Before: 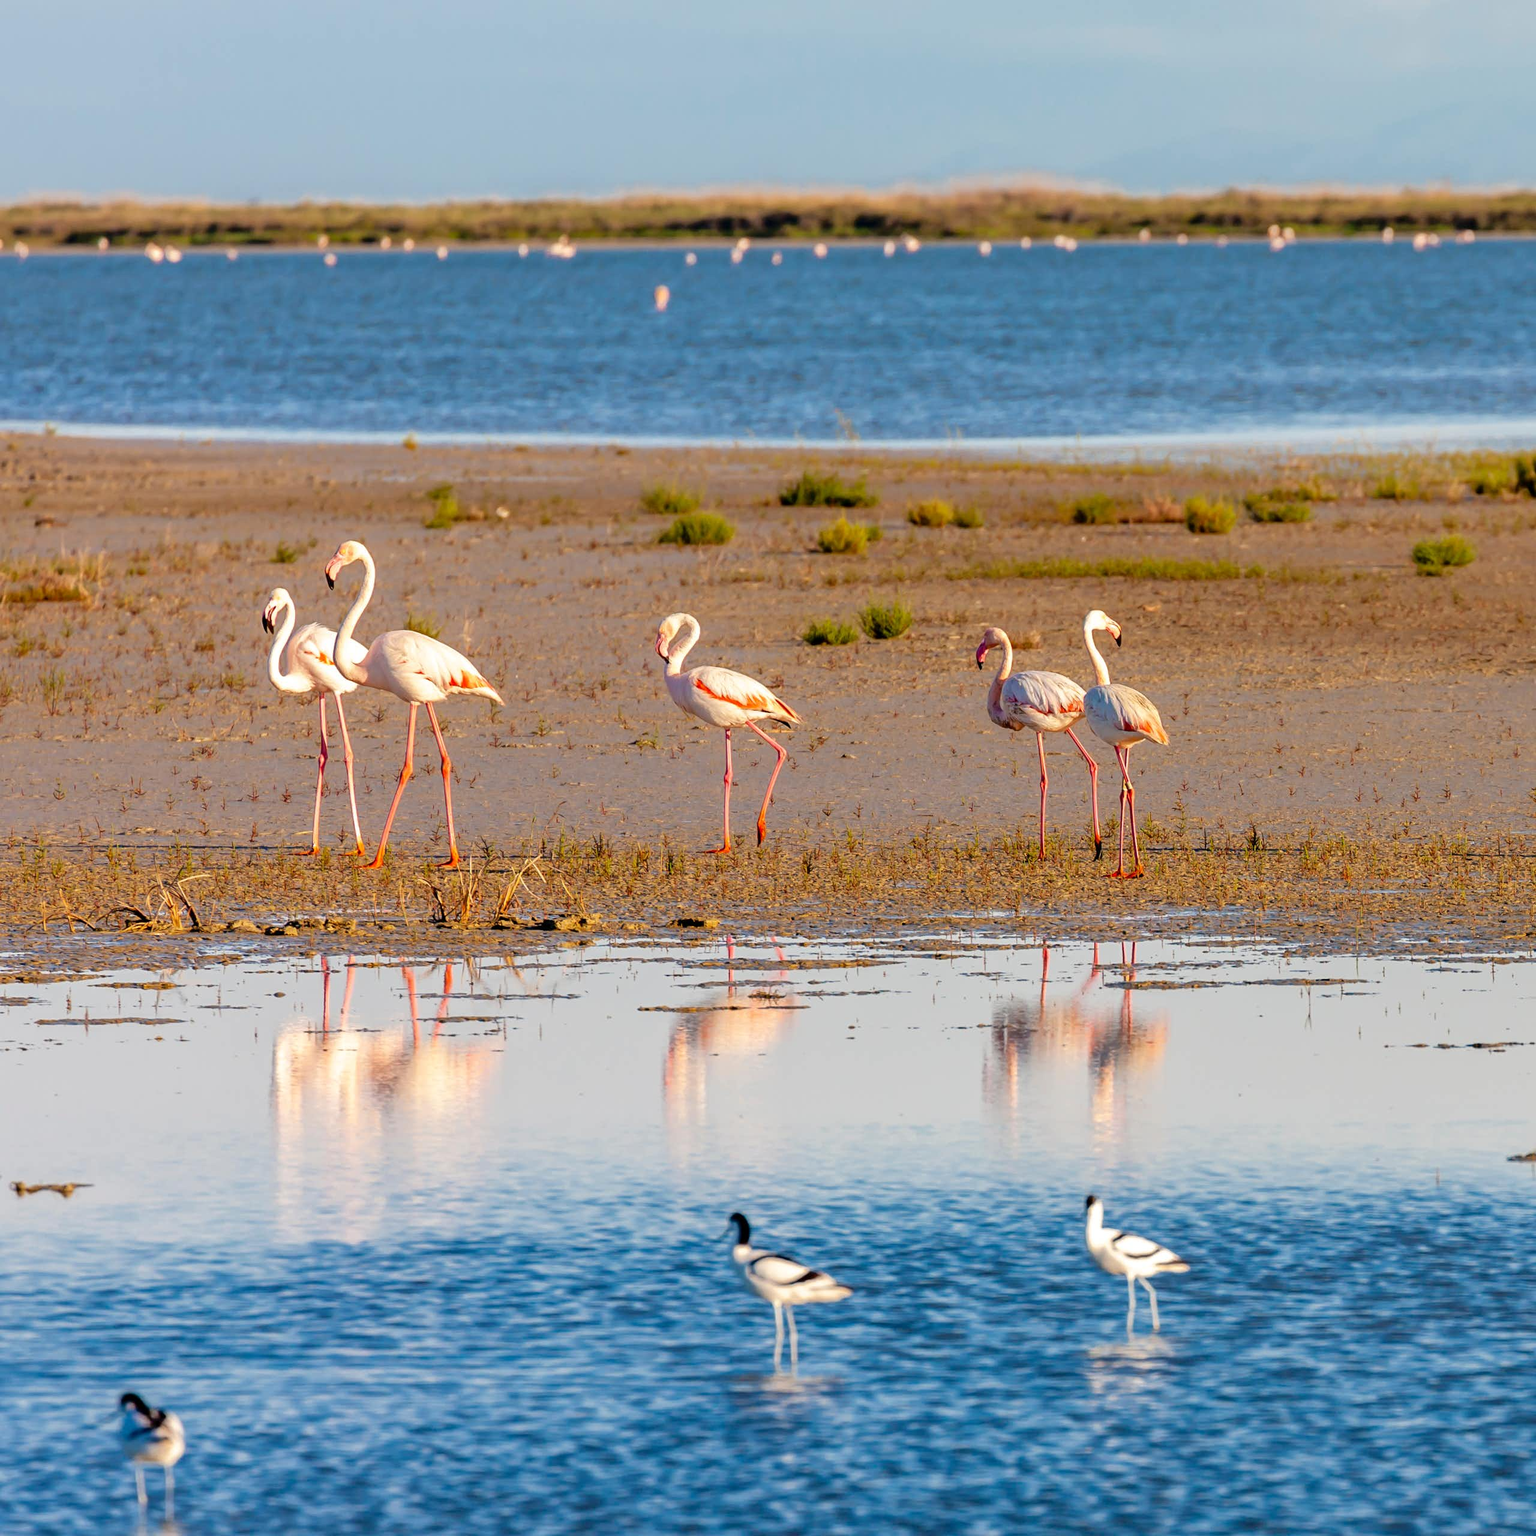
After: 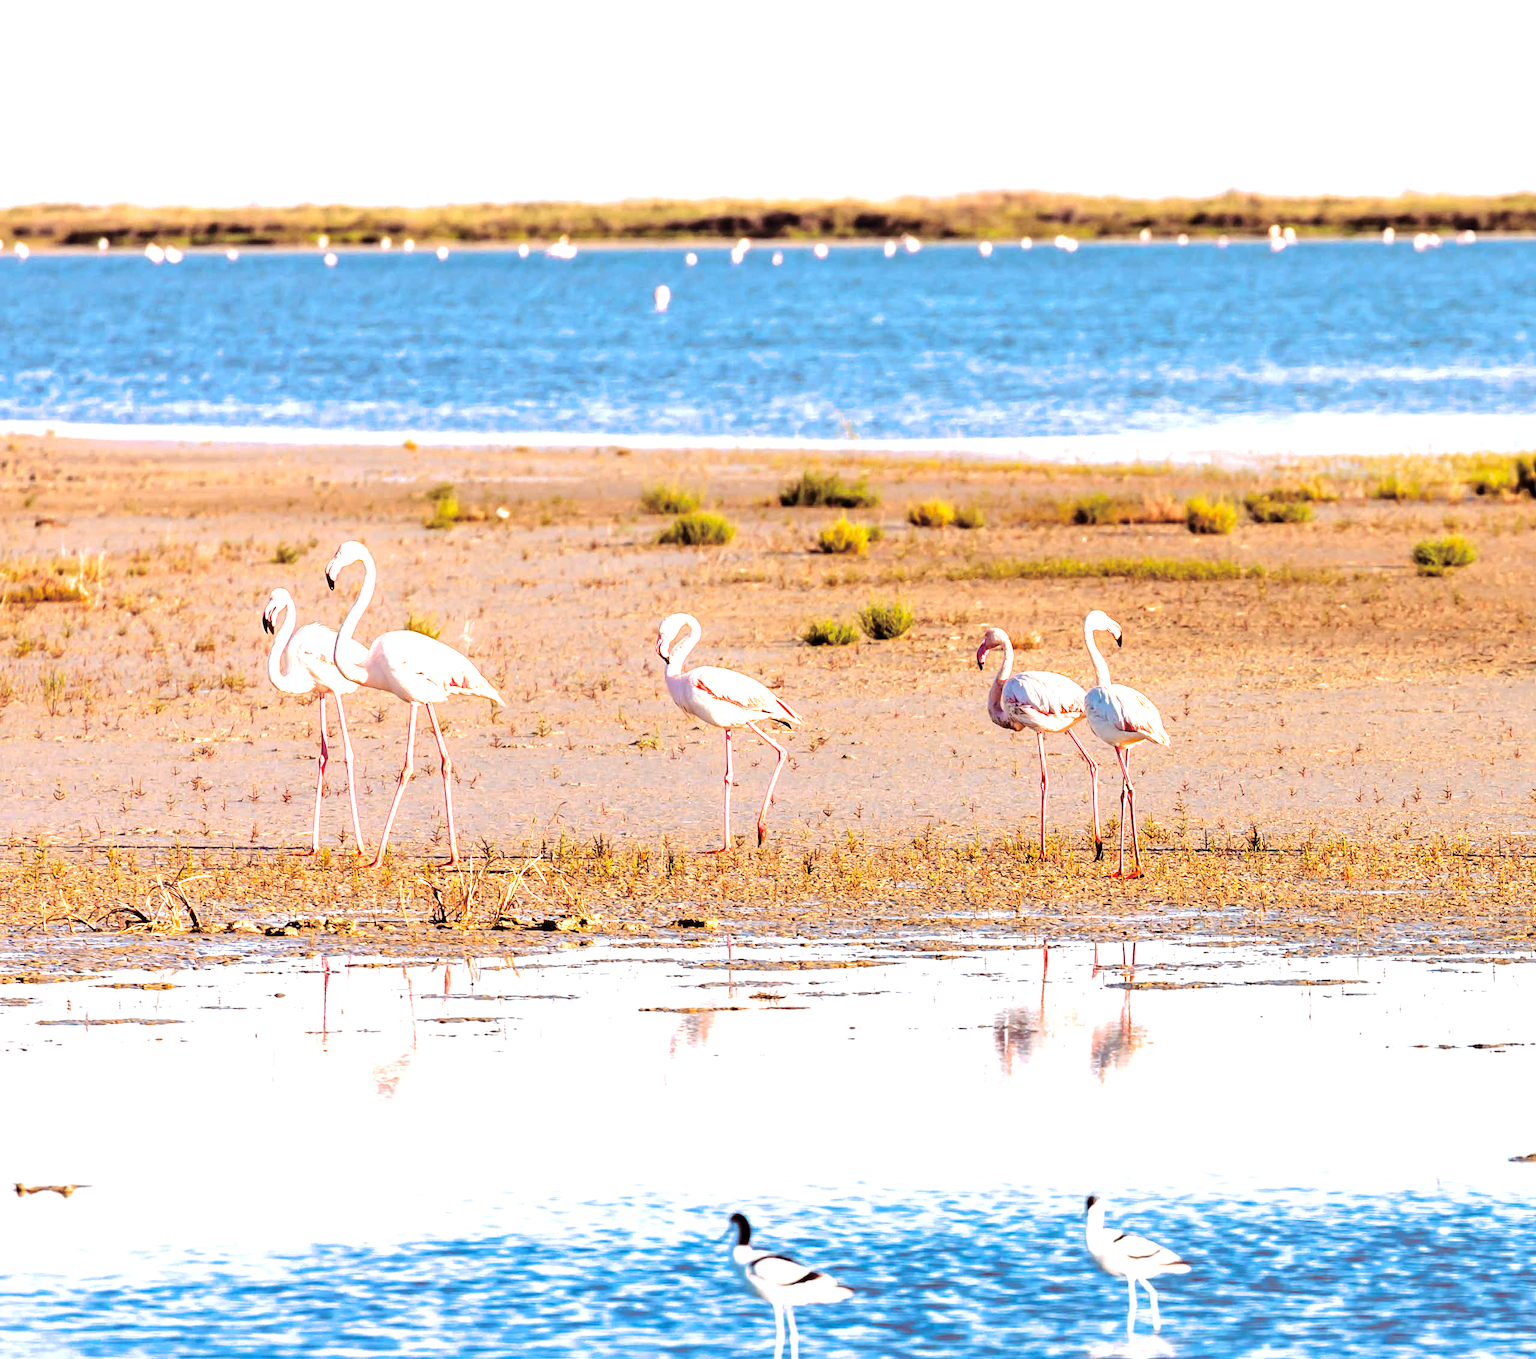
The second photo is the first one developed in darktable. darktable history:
crop and rotate: top 0%, bottom 11.49%
exposure: exposure 1 EV, compensate highlight preservation false
tone equalizer: -8 EV -0.417 EV, -7 EV -0.389 EV, -6 EV -0.333 EV, -5 EV -0.222 EV, -3 EV 0.222 EV, -2 EV 0.333 EV, -1 EV 0.389 EV, +0 EV 0.417 EV, edges refinement/feathering 500, mask exposure compensation -1.57 EV, preserve details no
split-toning: highlights › hue 298.8°, highlights › saturation 0.73, compress 41.76%
